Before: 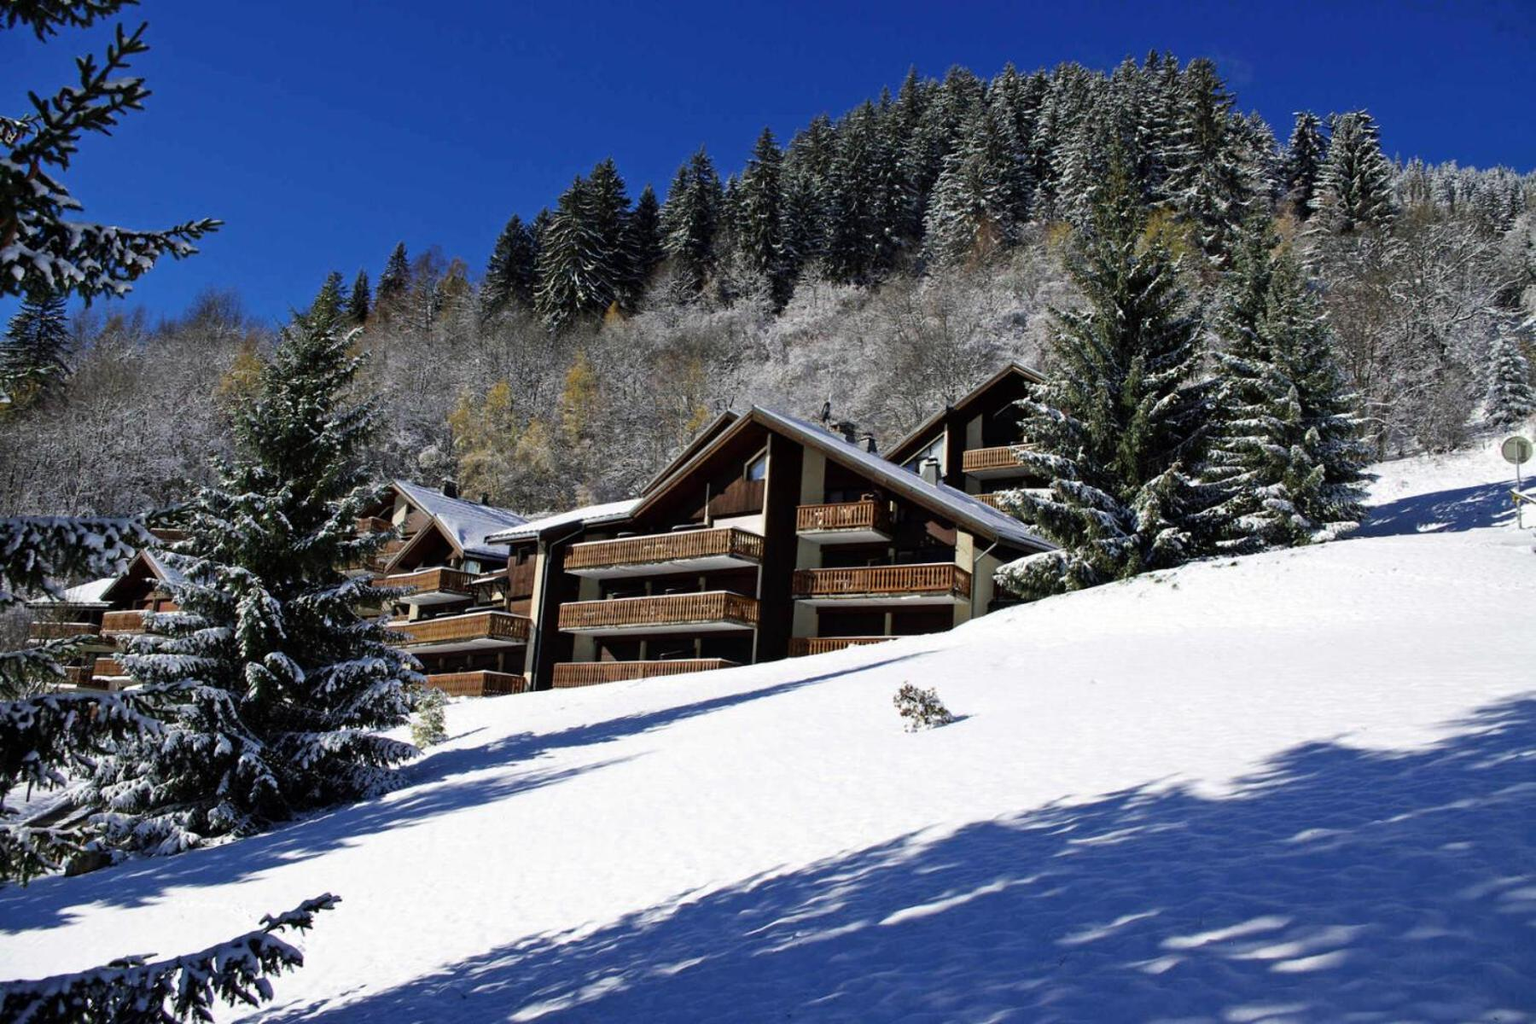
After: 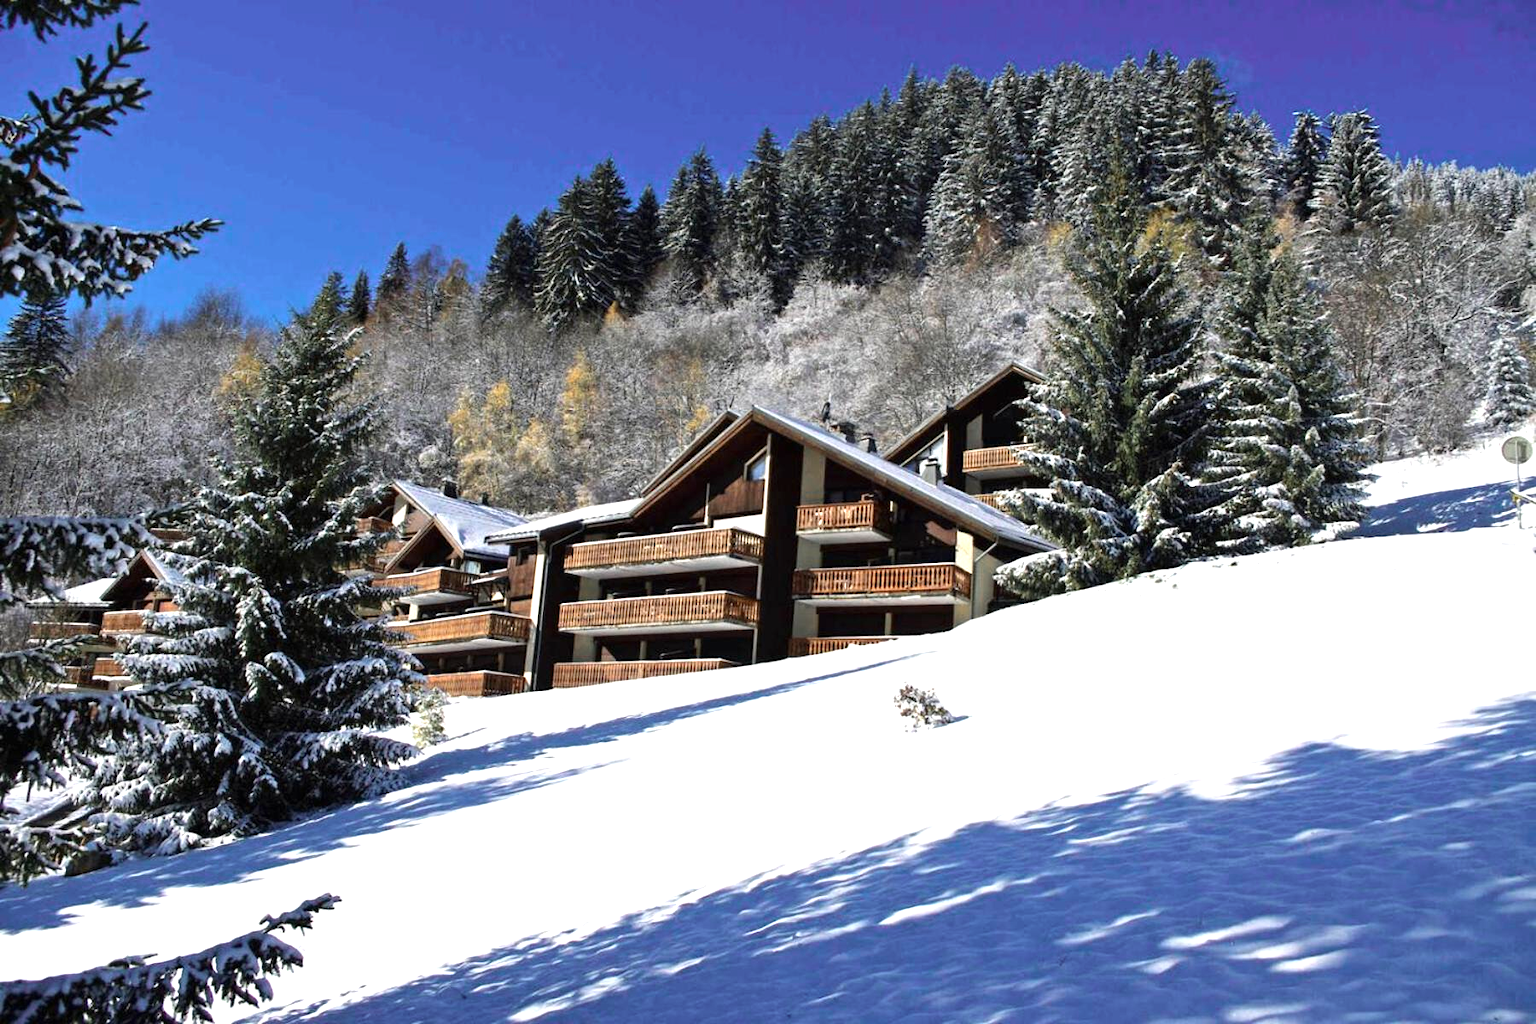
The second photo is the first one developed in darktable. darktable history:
exposure: black level correction 0, exposure 0.697 EV, compensate highlight preservation false
color zones: curves: ch0 [(0.018, 0.548) (0.197, 0.654) (0.425, 0.447) (0.605, 0.658) (0.732, 0.579)]; ch1 [(0.105, 0.531) (0.224, 0.531) (0.386, 0.39) (0.618, 0.456) (0.732, 0.456) (0.956, 0.421)]; ch2 [(0.039, 0.583) (0.215, 0.465) (0.399, 0.544) (0.465, 0.548) (0.614, 0.447) (0.724, 0.43) (0.882, 0.623) (0.956, 0.632)]
